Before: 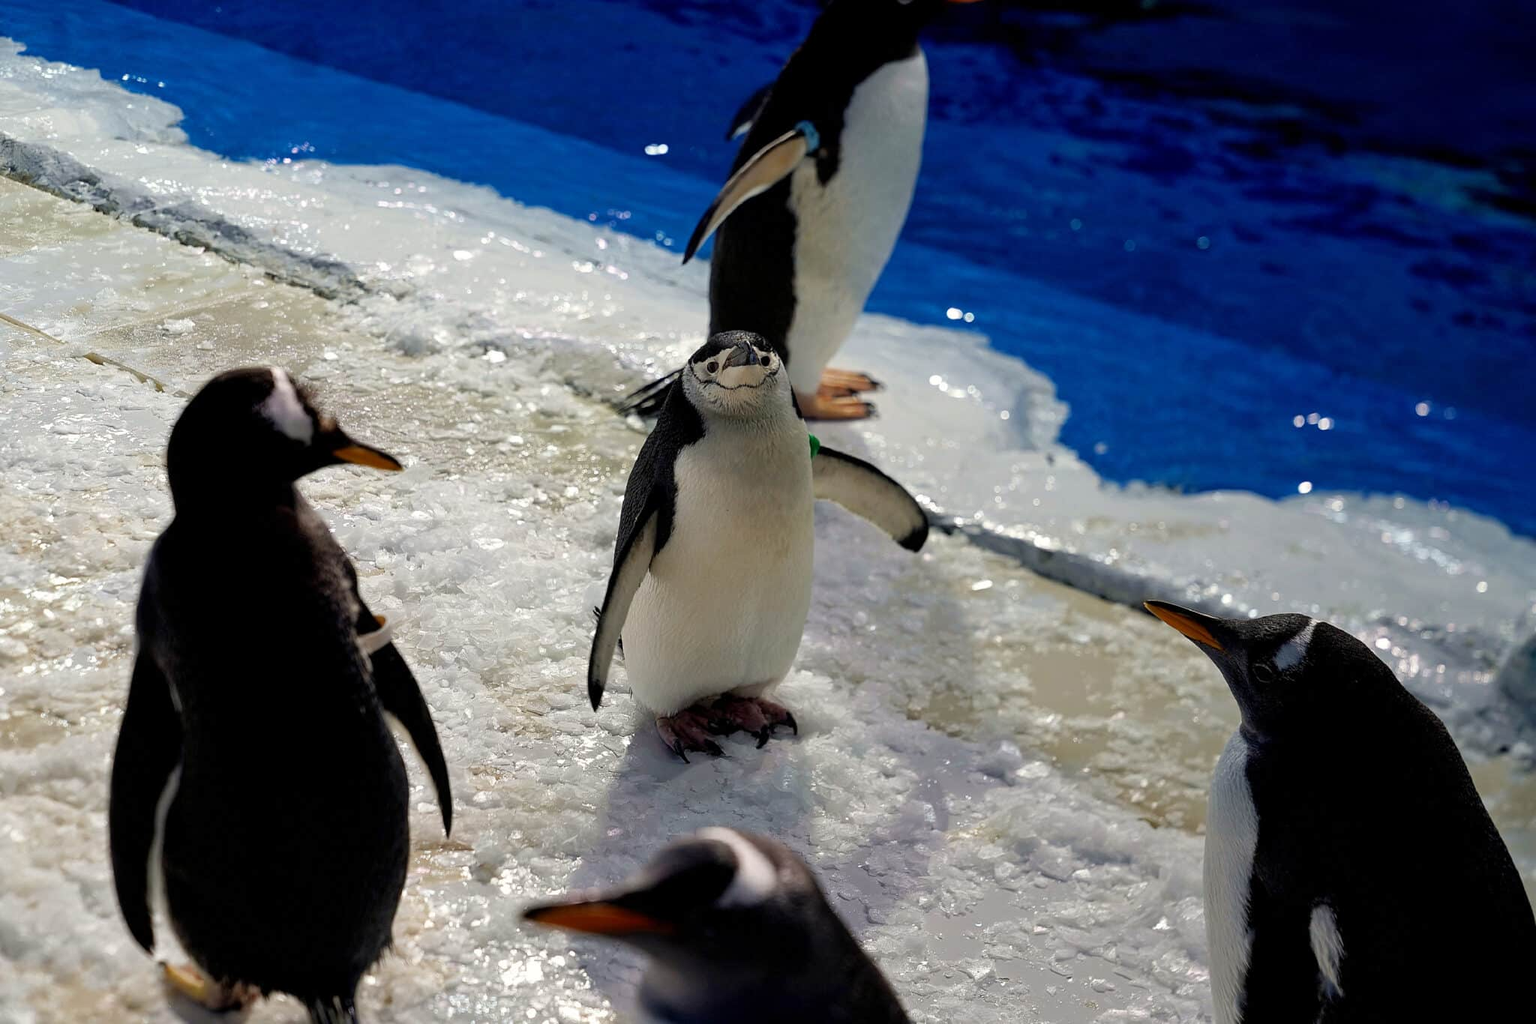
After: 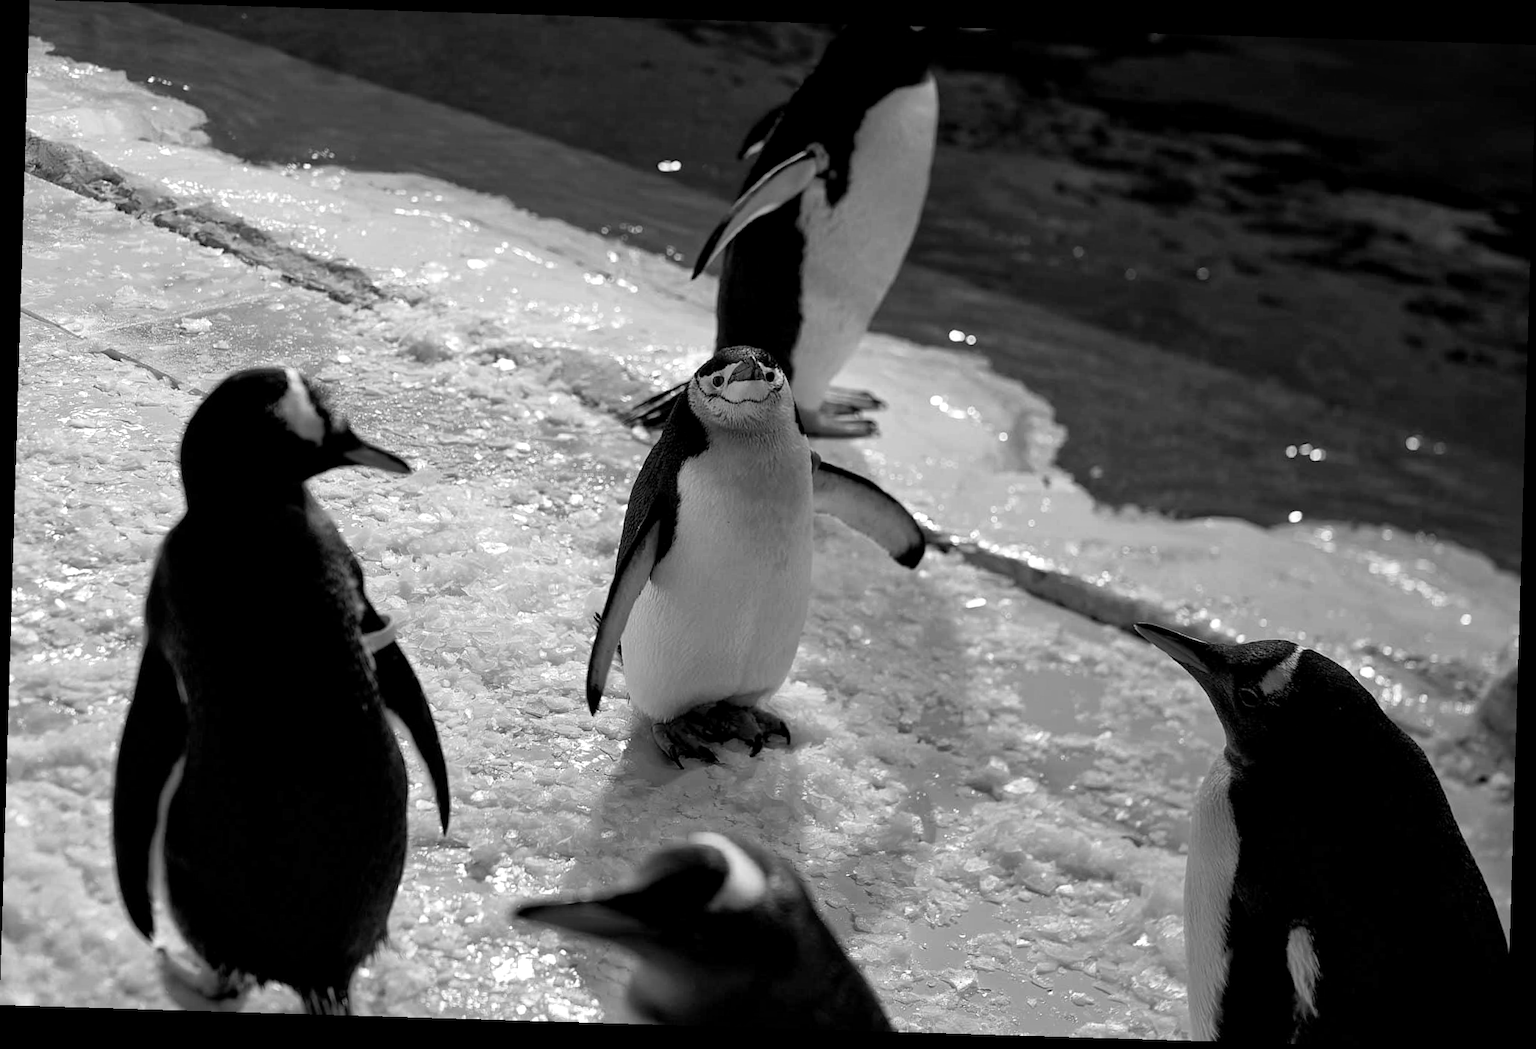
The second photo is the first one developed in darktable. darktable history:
monochrome: on, module defaults
rotate and perspective: rotation 1.72°, automatic cropping off
local contrast: mode bilateral grid, contrast 20, coarseness 50, detail 132%, midtone range 0.2
